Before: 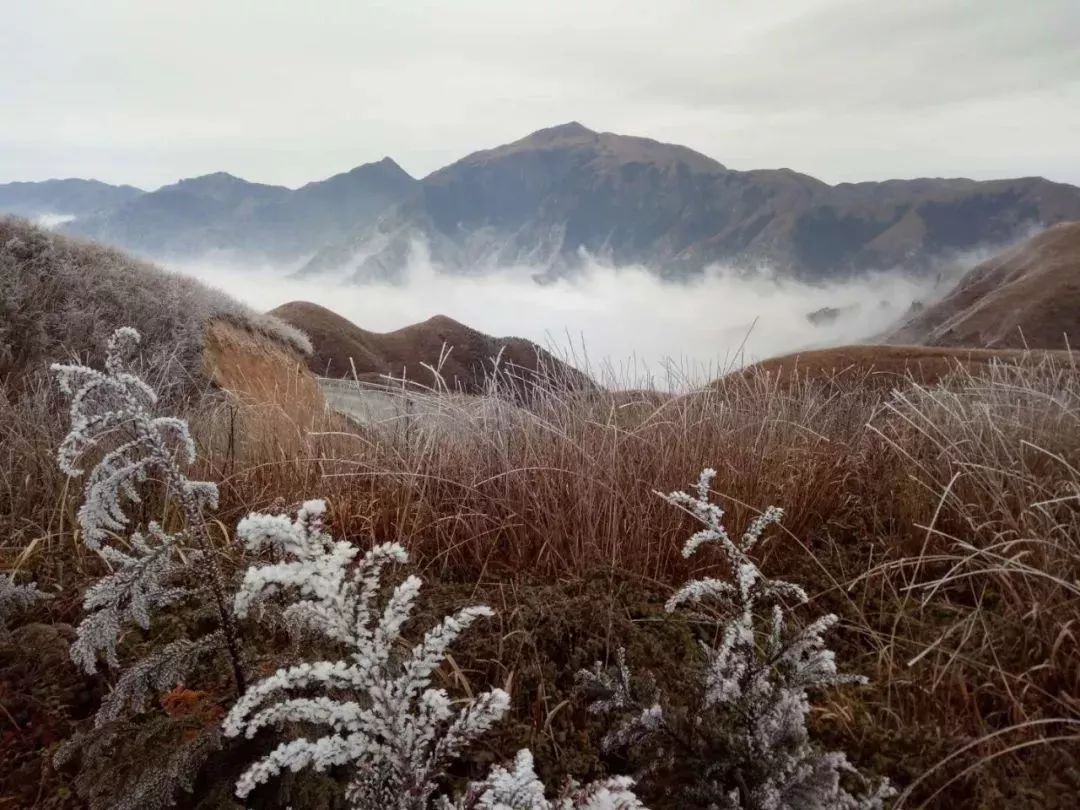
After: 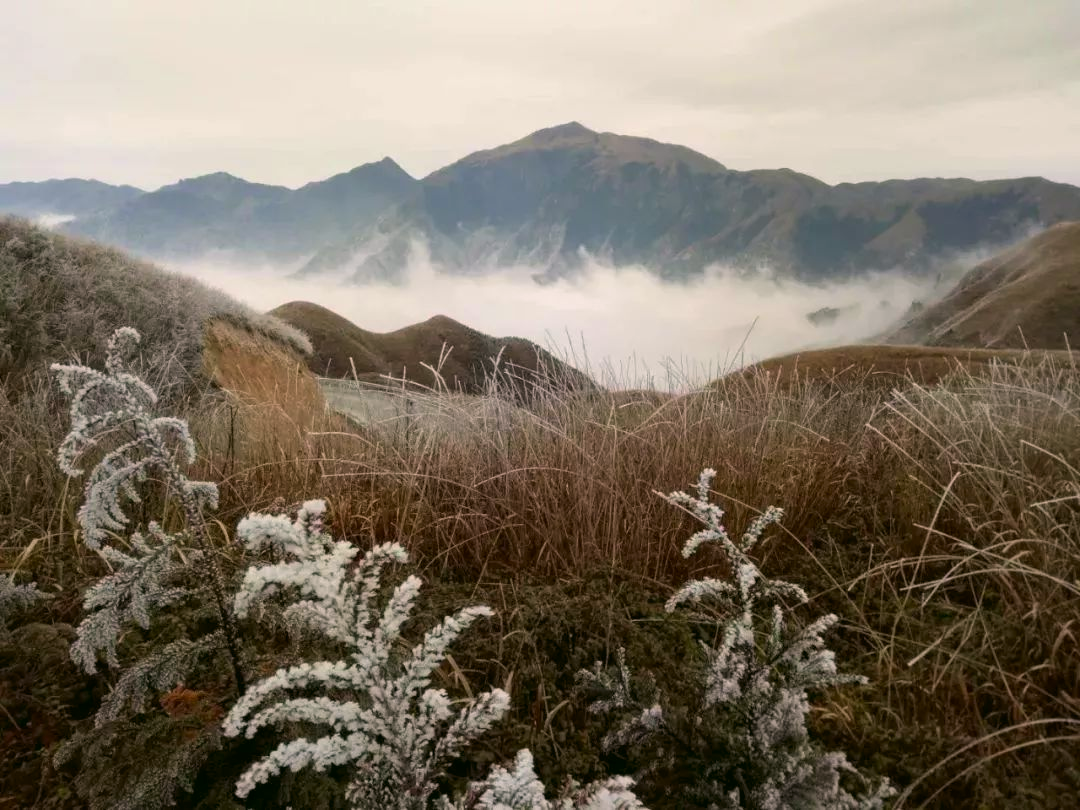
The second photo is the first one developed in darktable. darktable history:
color correction: highlights a* 4.43, highlights b* 4.97, shadows a* -7.01, shadows b* 4.86
velvia: strength 14.84%
